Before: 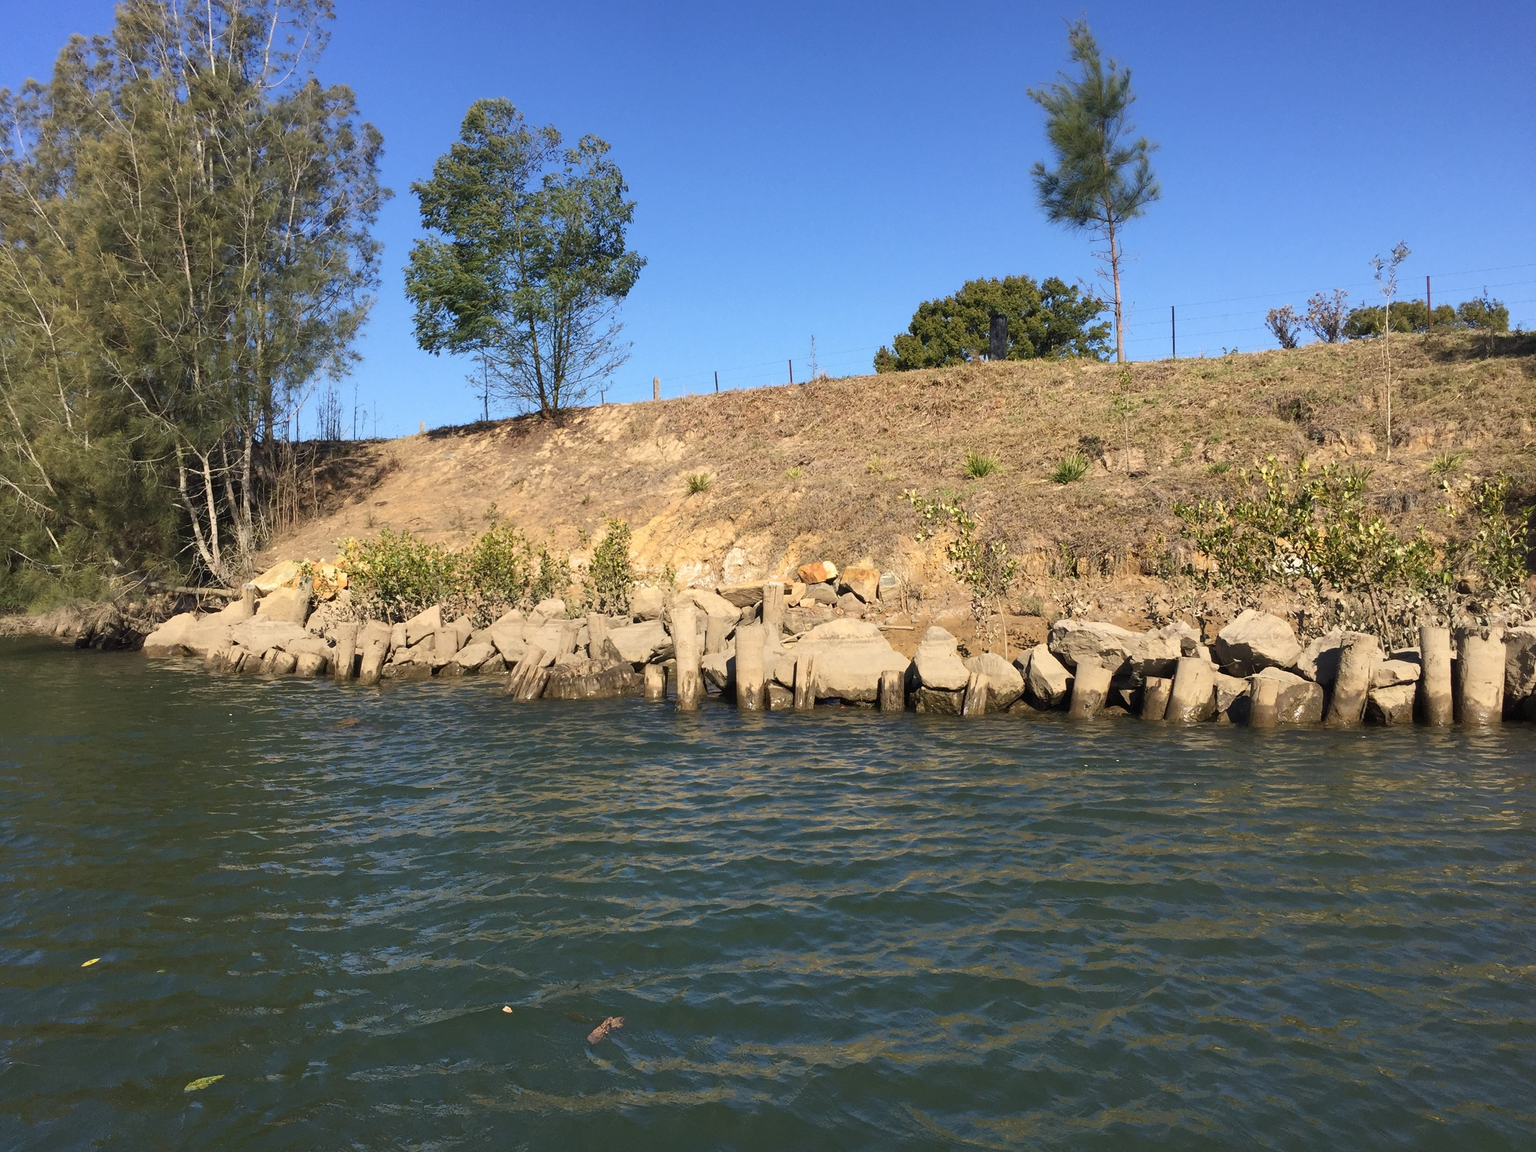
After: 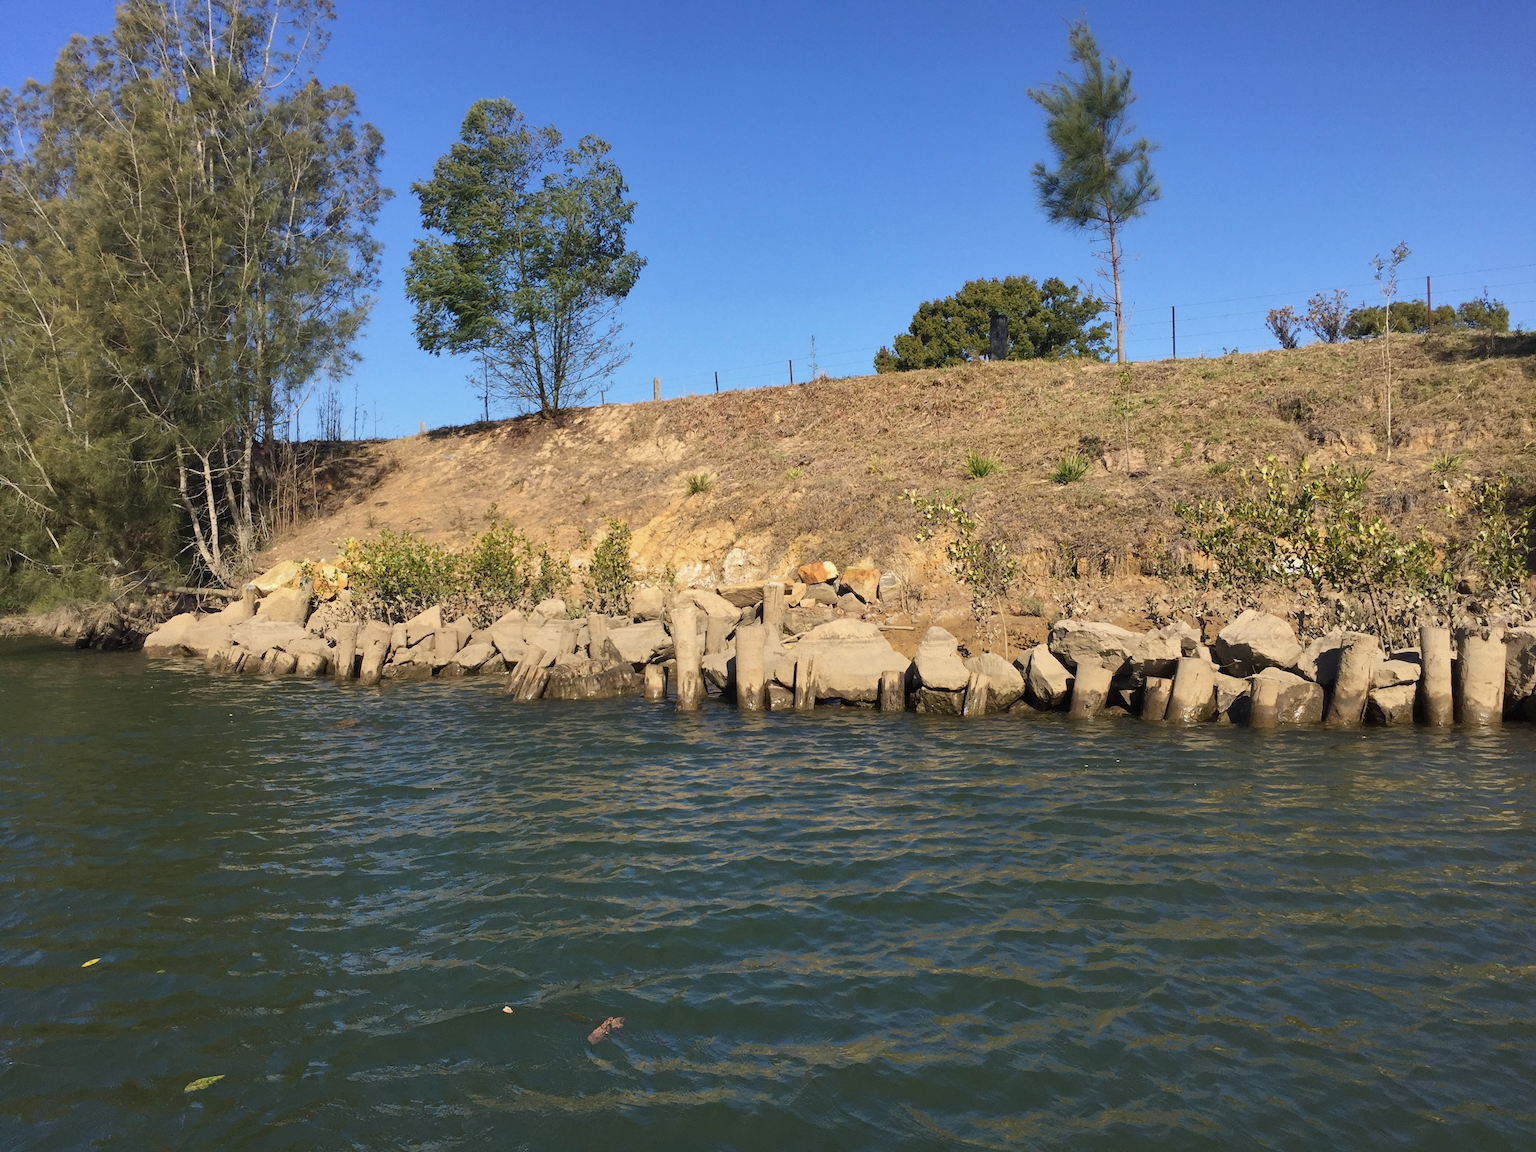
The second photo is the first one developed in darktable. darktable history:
shadows and highlights: shadows -20.27, white point adjustment -1.94, highlights -35.15
